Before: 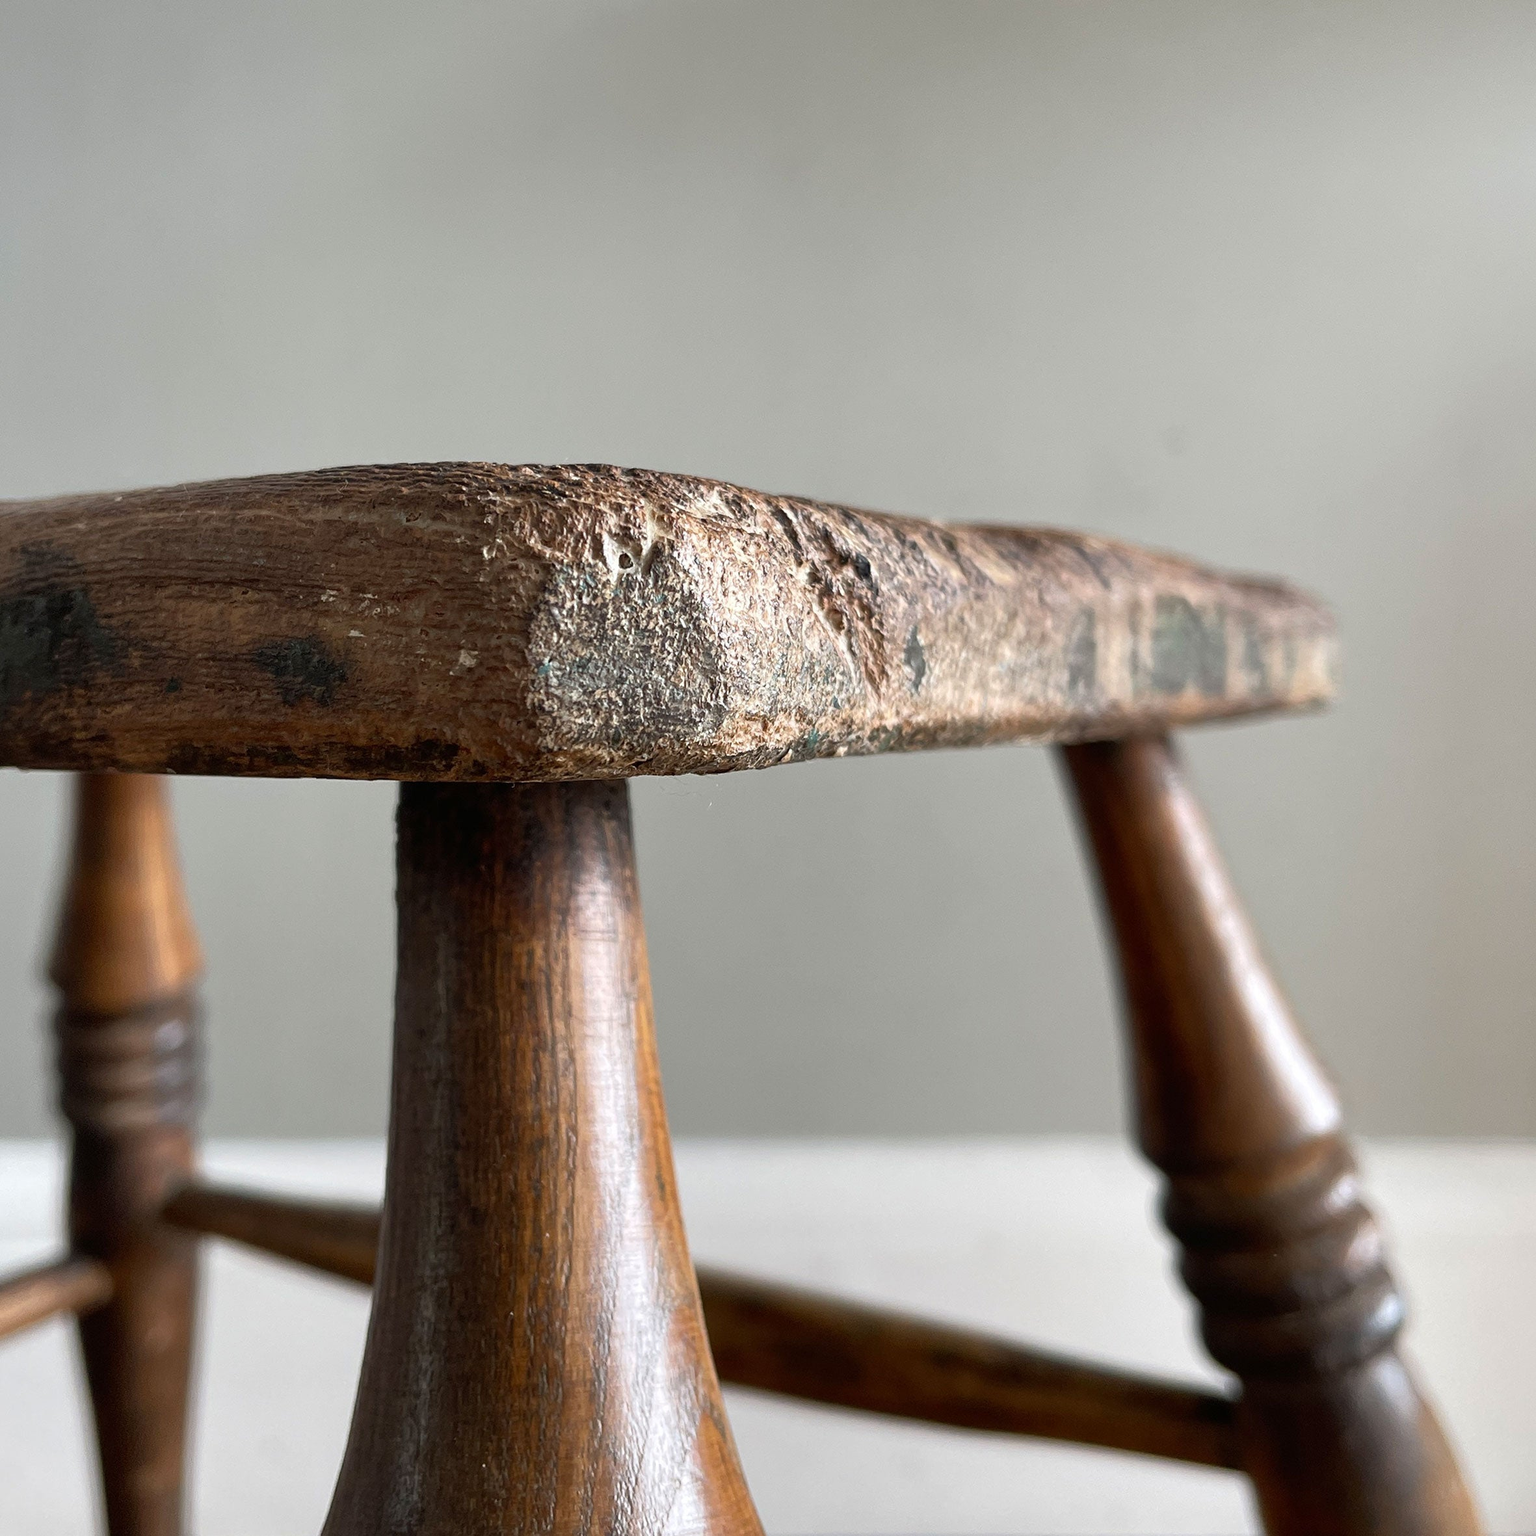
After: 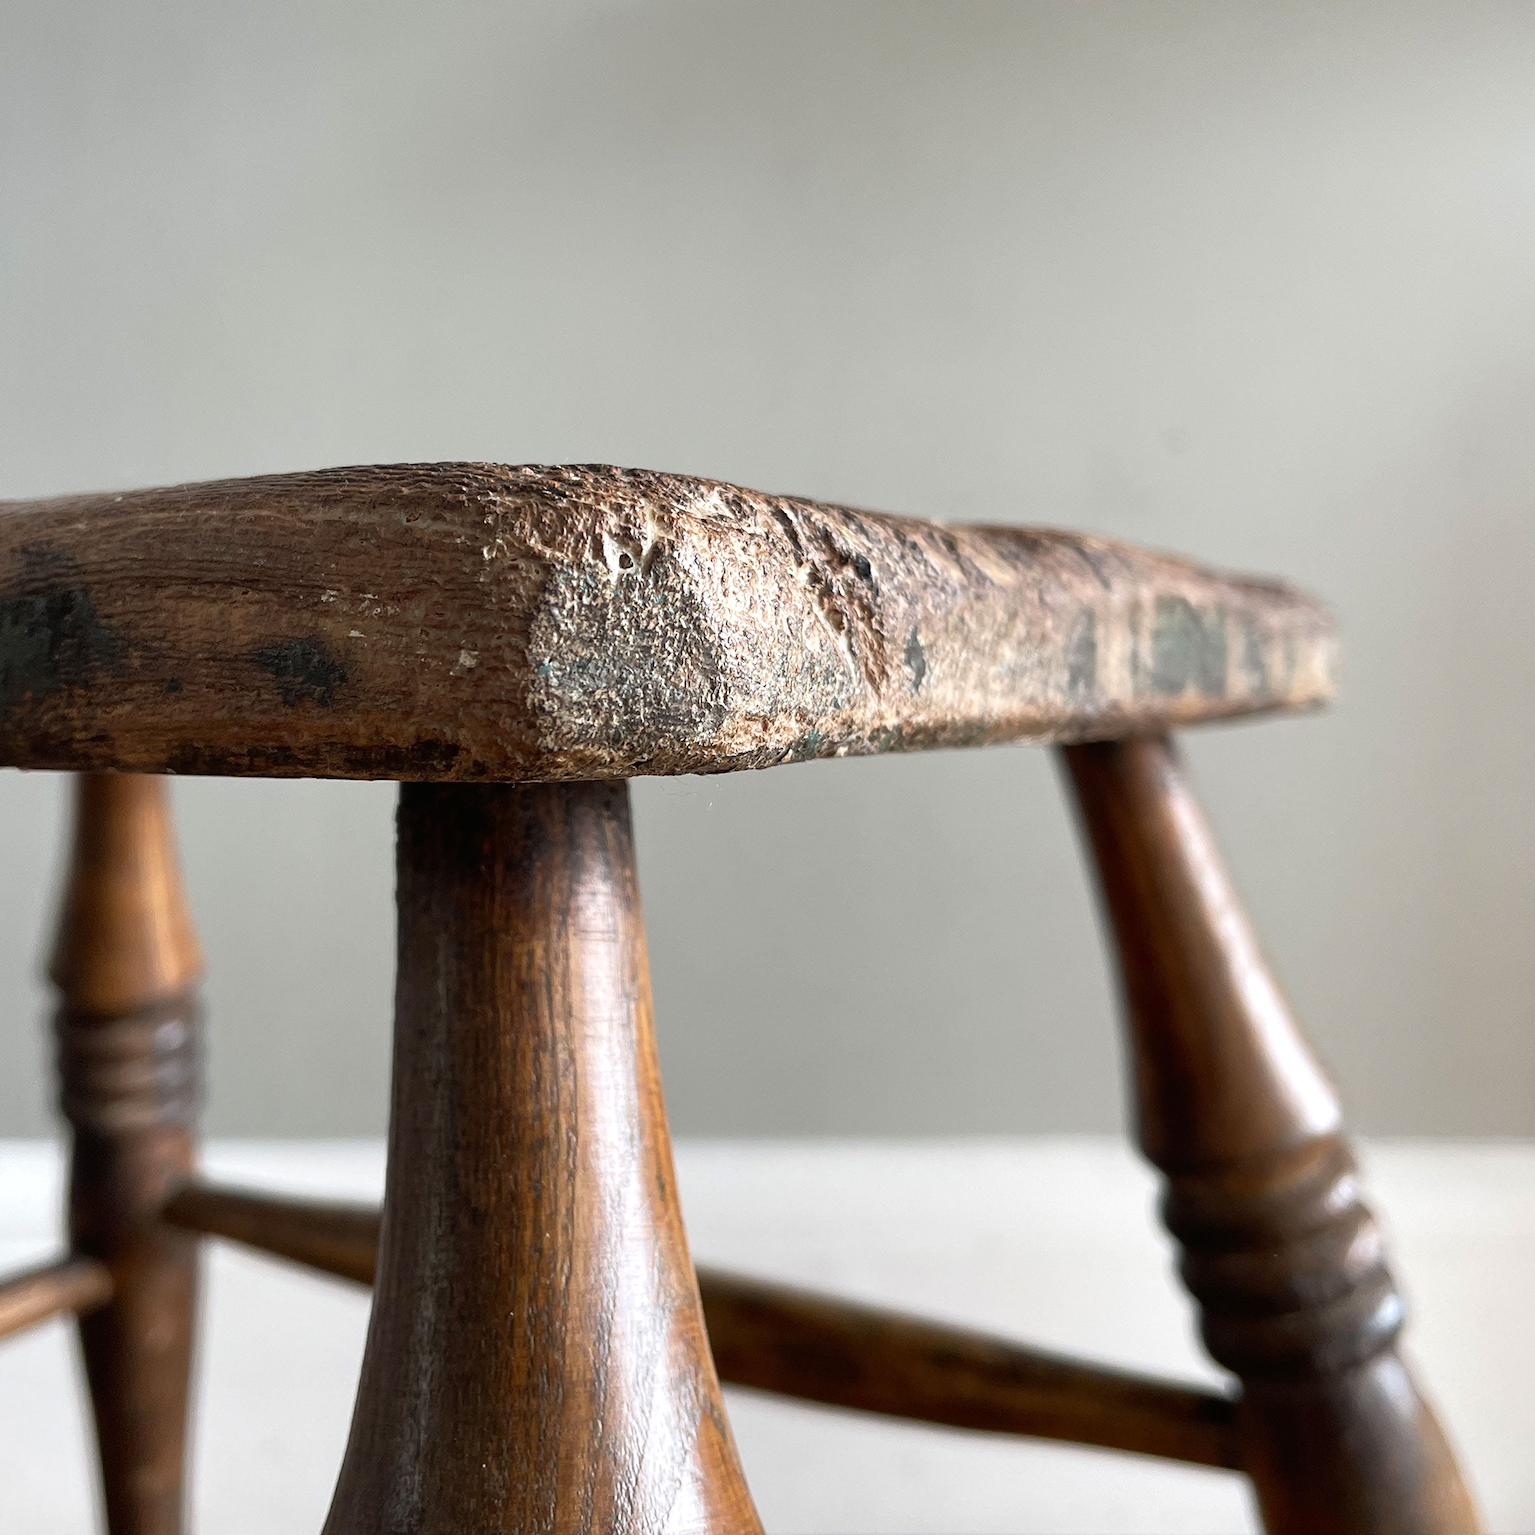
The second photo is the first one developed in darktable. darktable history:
shadows and highlights: shadows -11.86, white point adjustment 4, highlights 27.12
